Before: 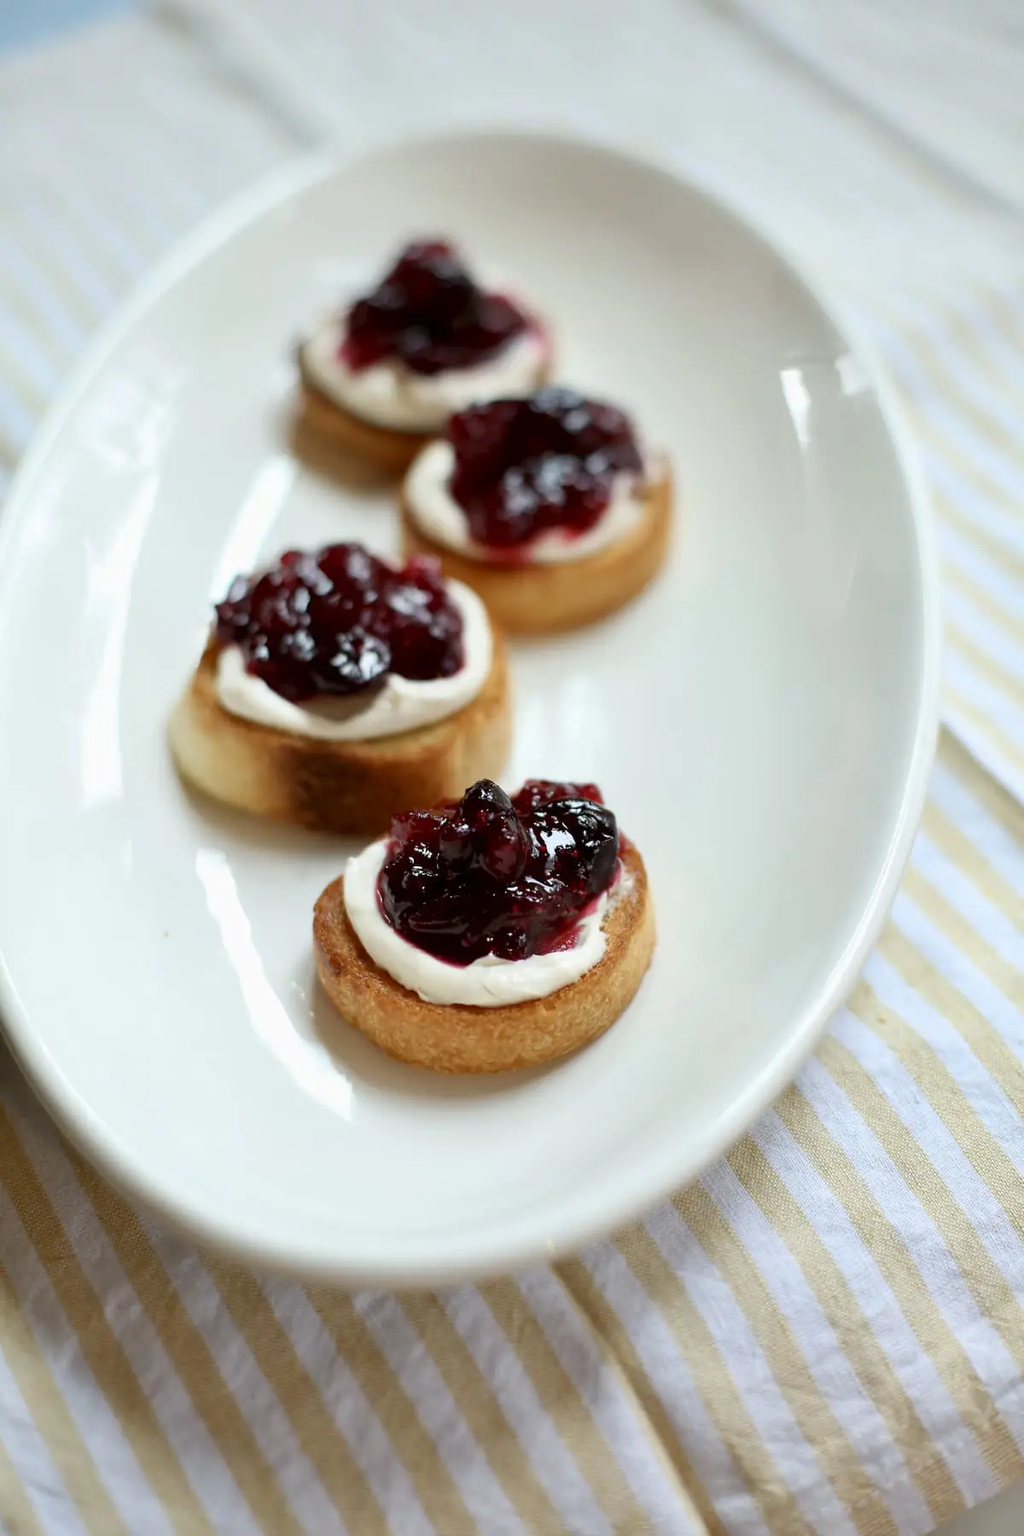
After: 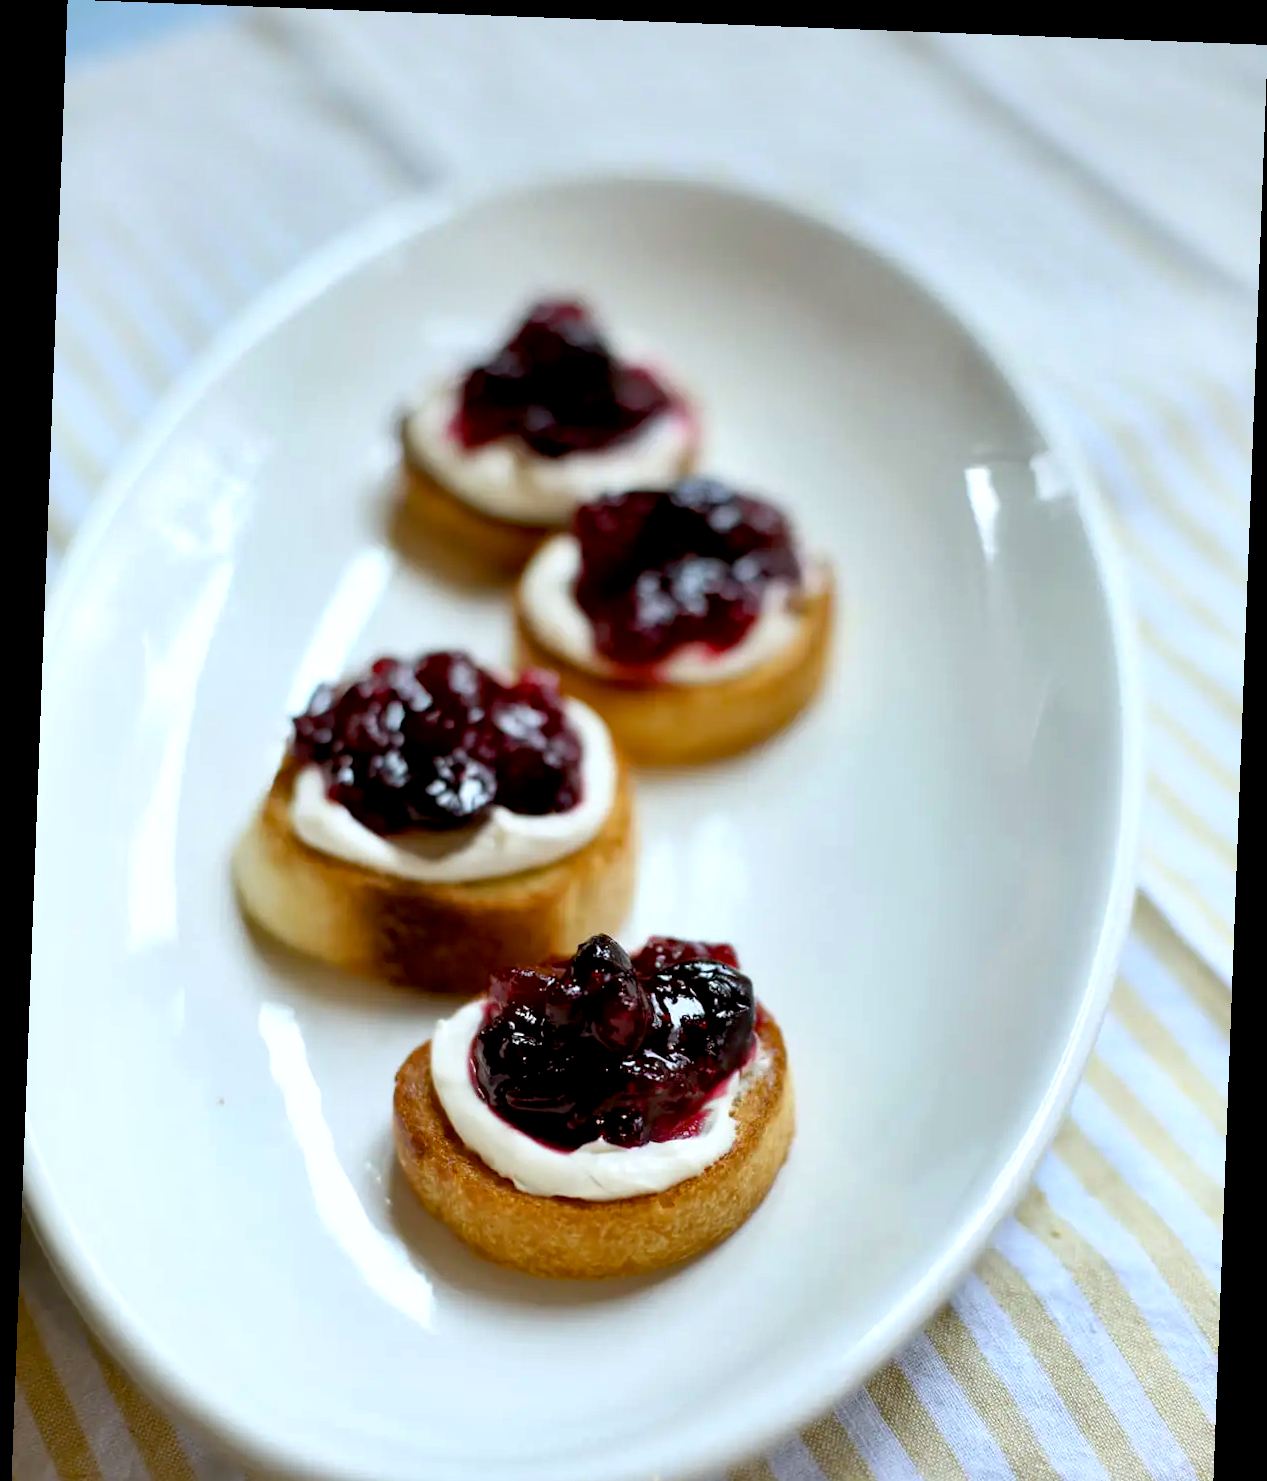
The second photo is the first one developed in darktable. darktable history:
color balance rgb: perceptual saturation grading › global saturation 20%, global vibrance 10%
rotate and perspective: rotation 2.17°, automatic cropping off
exposure: black level correction 0.007, exposure 0.093 EV, compensate highlight preservation false
white balance: red 0.976, blue 1.04
shadows and highlights: shadows 12, white point adjustment 1.2, soften with gaussian
crop: bottom 19.644%
